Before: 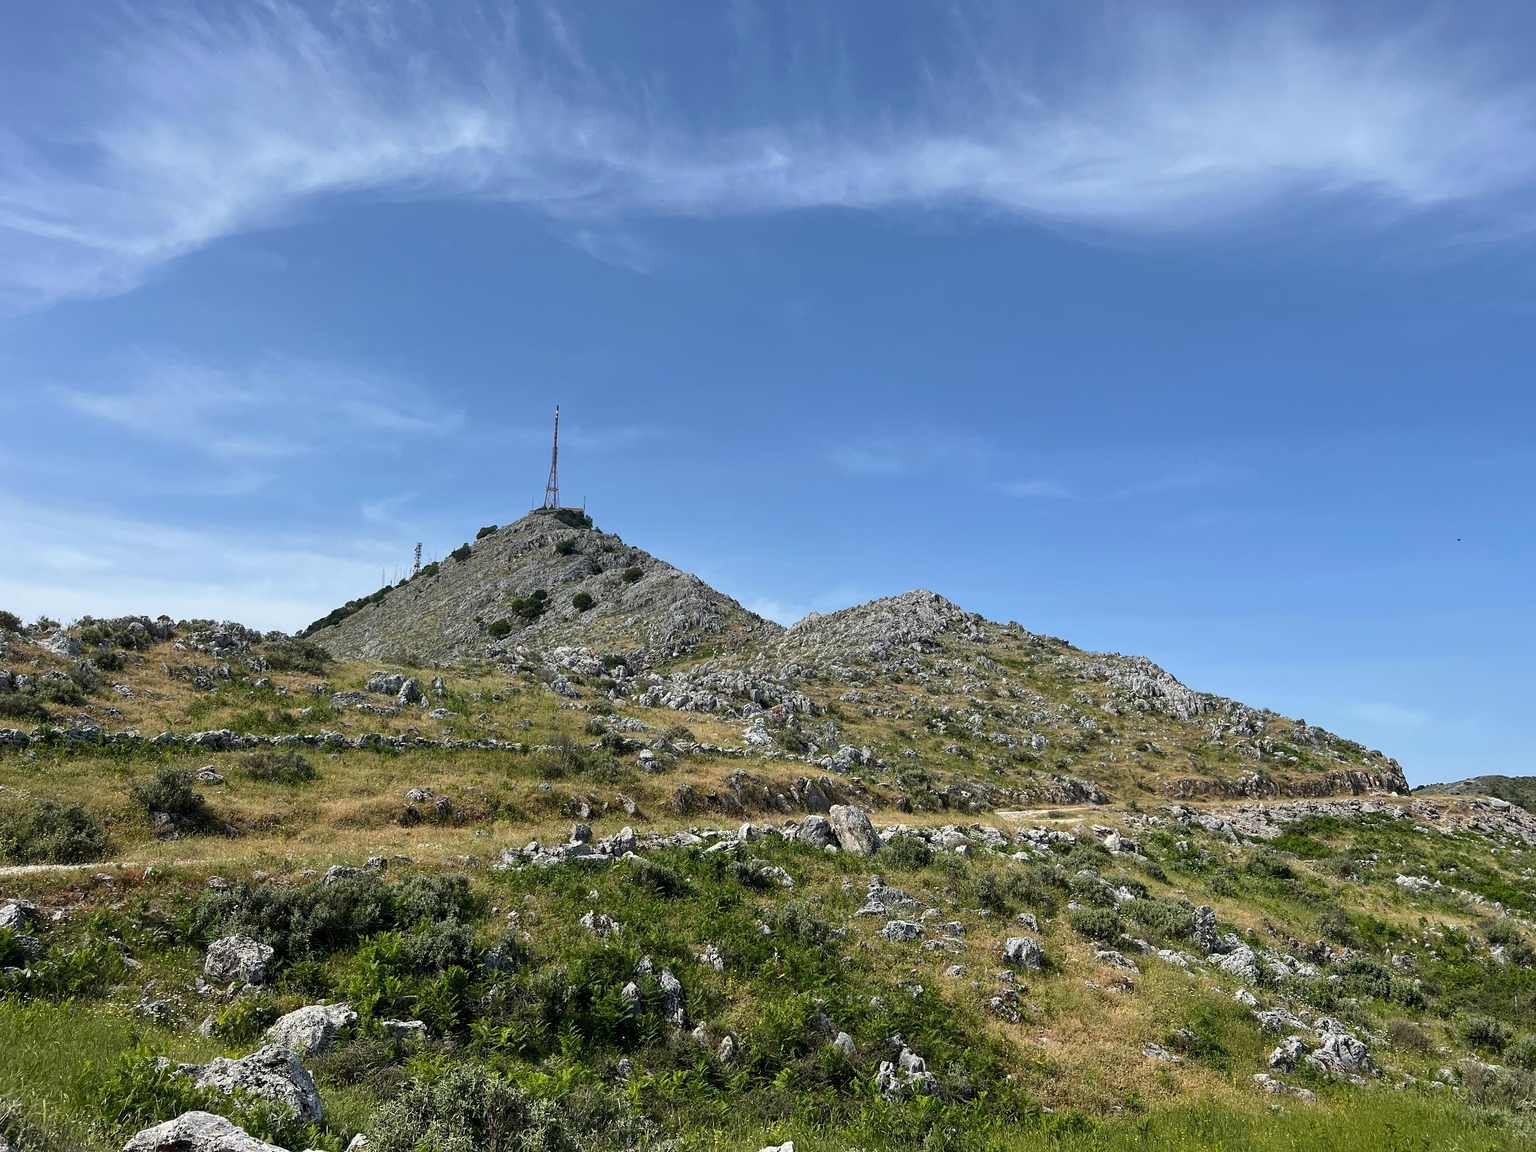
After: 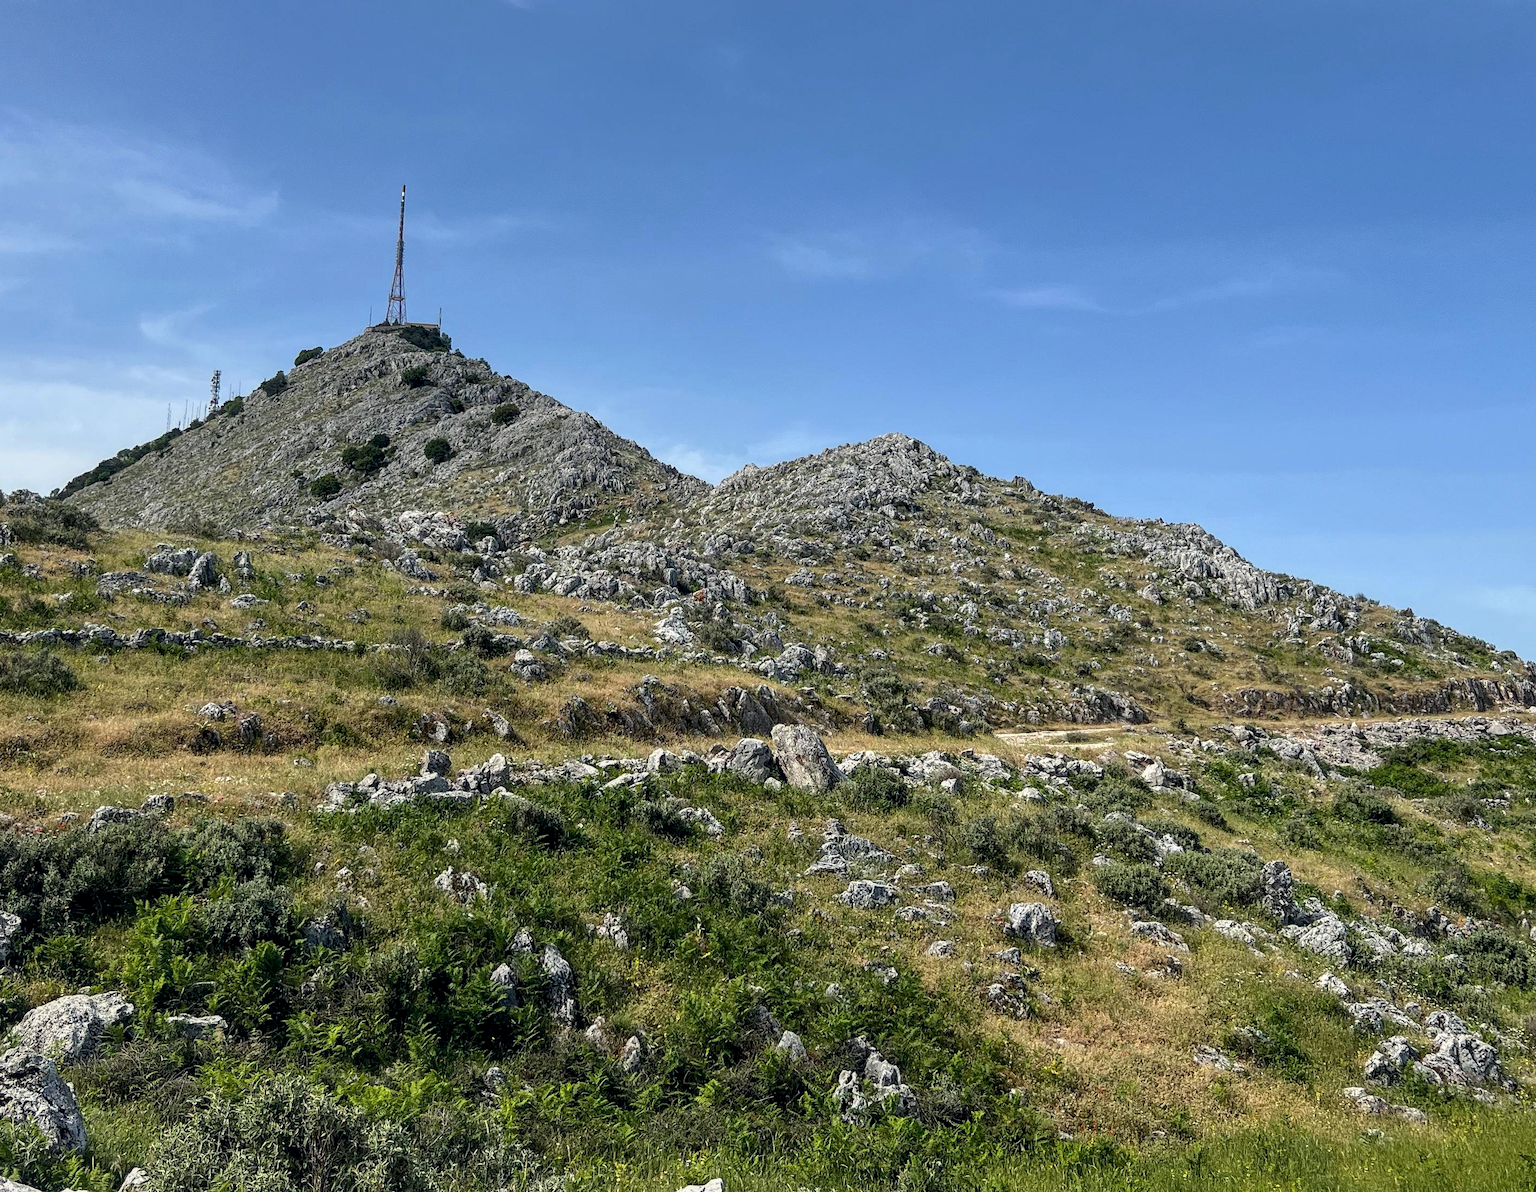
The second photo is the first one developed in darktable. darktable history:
crop: left 16.831%, top 23.303%, right 9.059%
local contrast: on, module defaults
color correction: highlights a* 0.377, highlights b* 2.74, shadows a* -0.834, shadows b* -4.15
